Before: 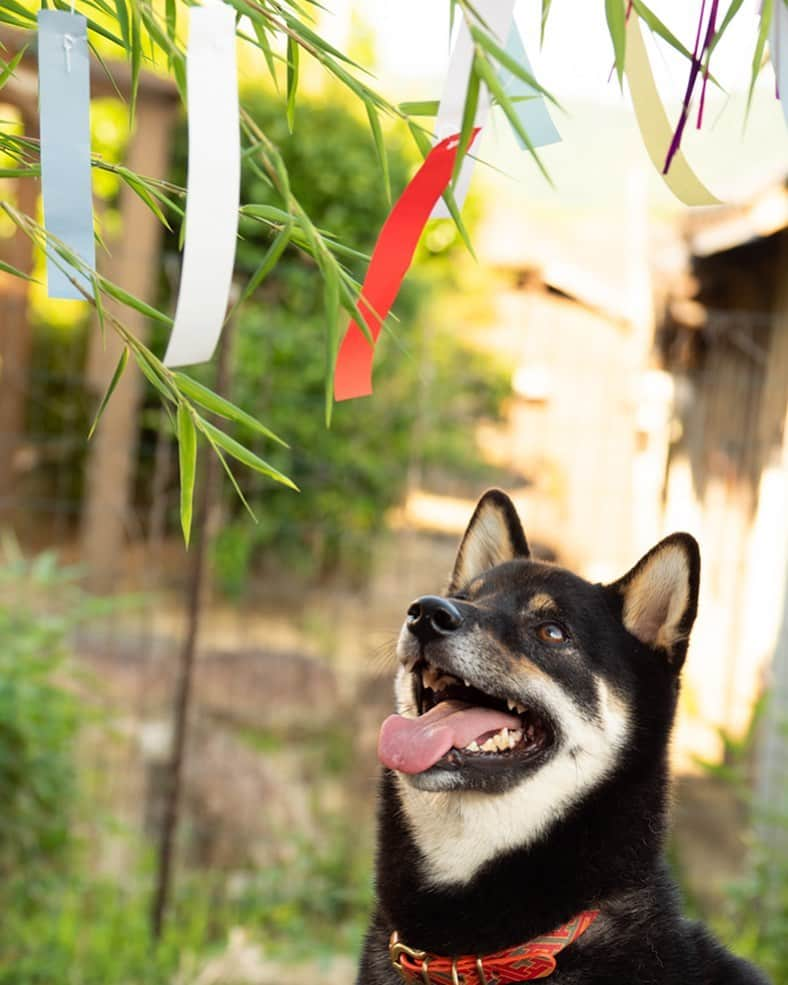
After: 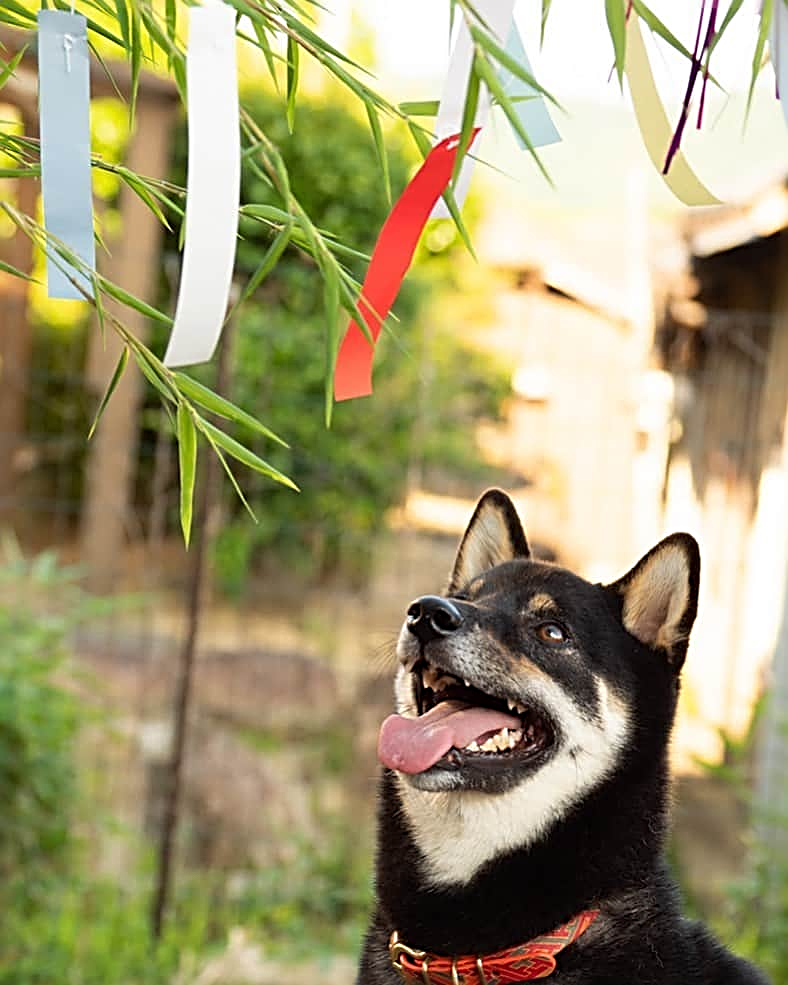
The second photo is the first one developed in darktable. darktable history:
sharpen: radius 2.821, amount 0.703
